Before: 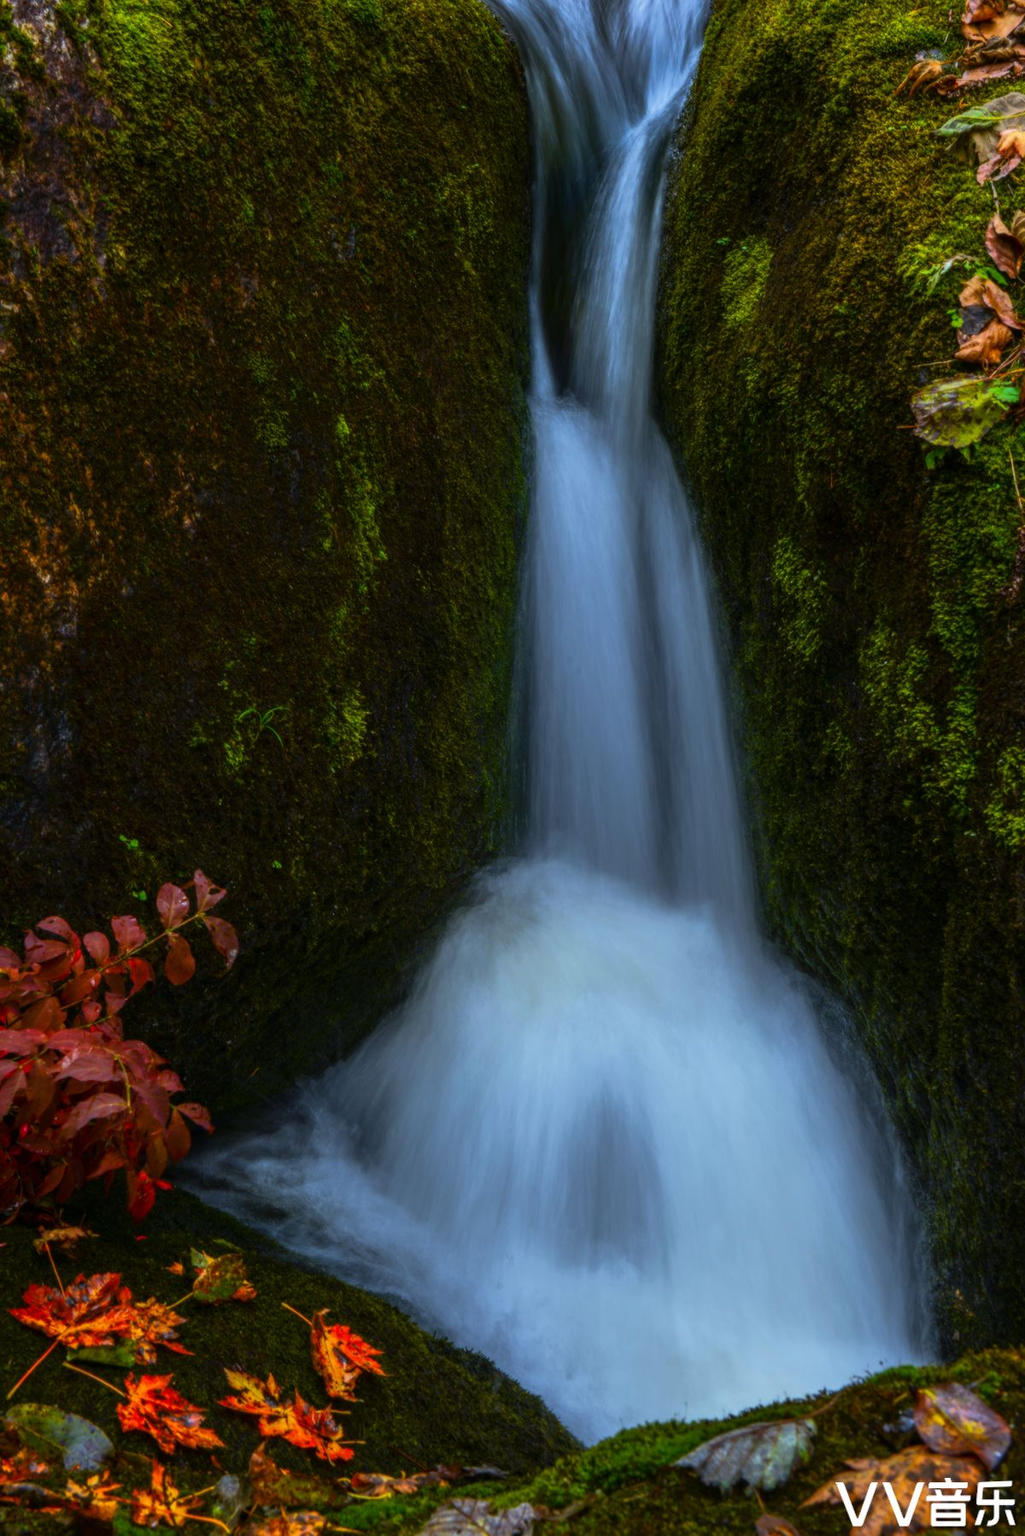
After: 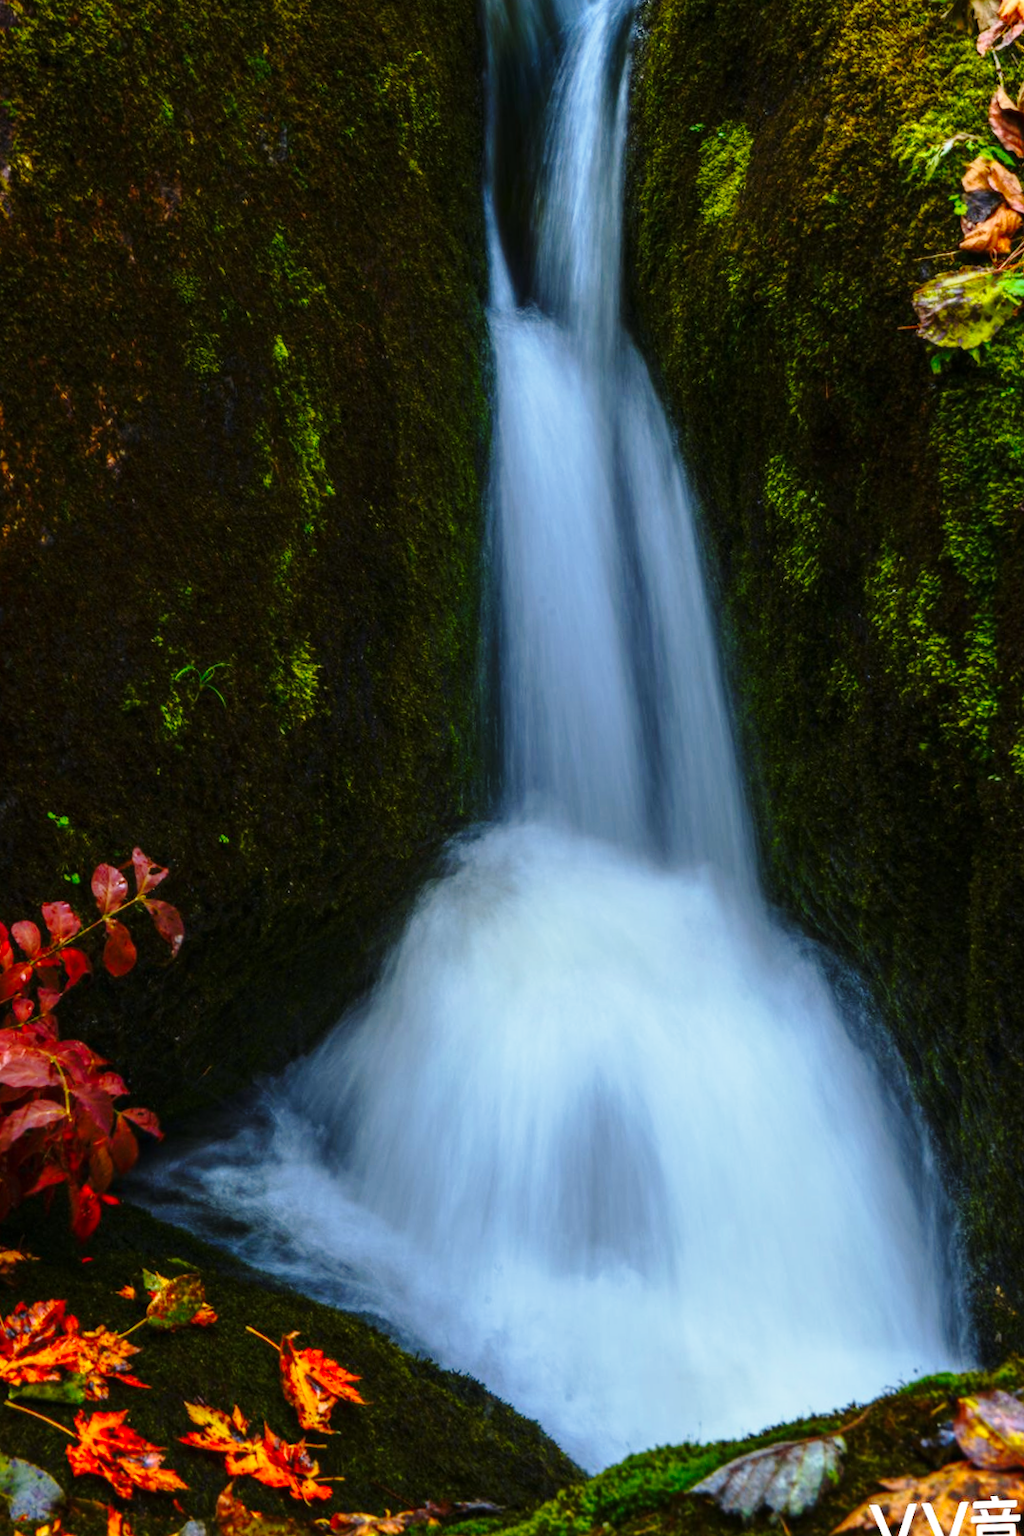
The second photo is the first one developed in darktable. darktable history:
crop and rotate: angle 1.96°, left 5.673%, top 5.673%
base curve: curves: ch0 [(0, 0) (0.028, 0.03) (0.121, 0.232) (0.46, 0.748) (0.859, 0.968) (1, 1)], preserve colors none
